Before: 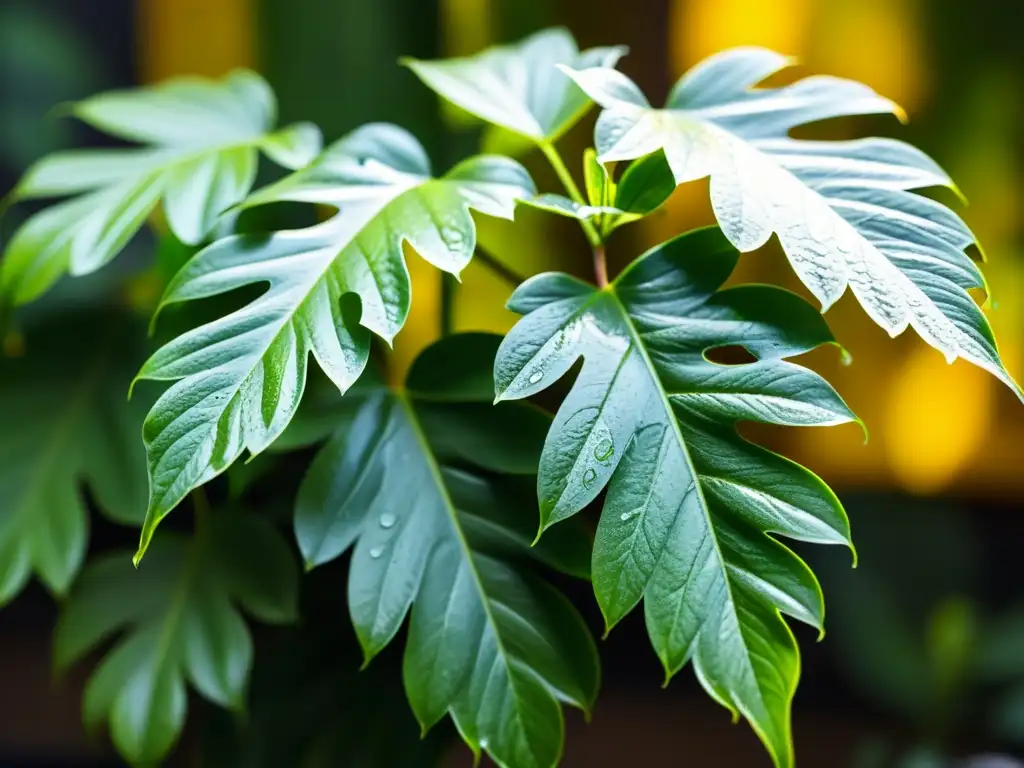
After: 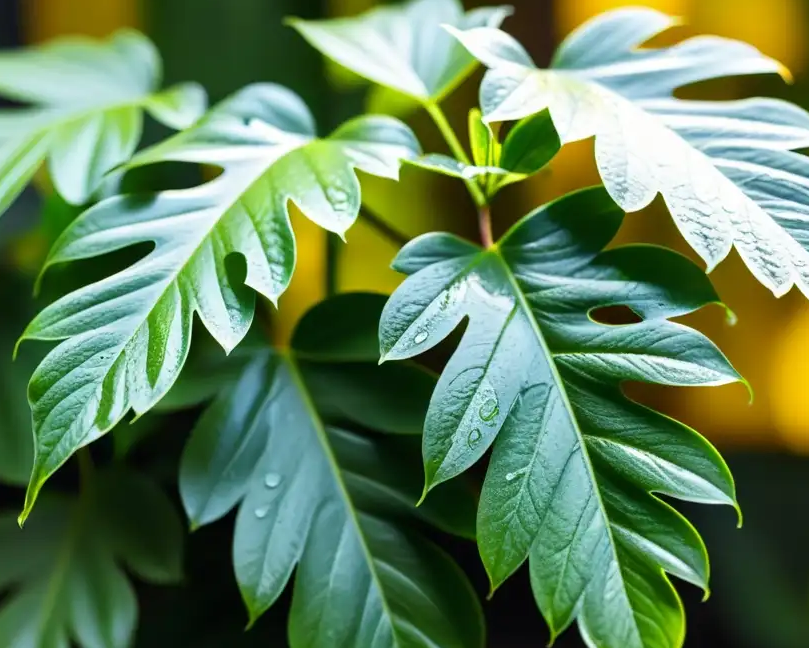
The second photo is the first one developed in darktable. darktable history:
crop: left 11.323%, top 5.283%, right 9.6%, bottom 10.3%
